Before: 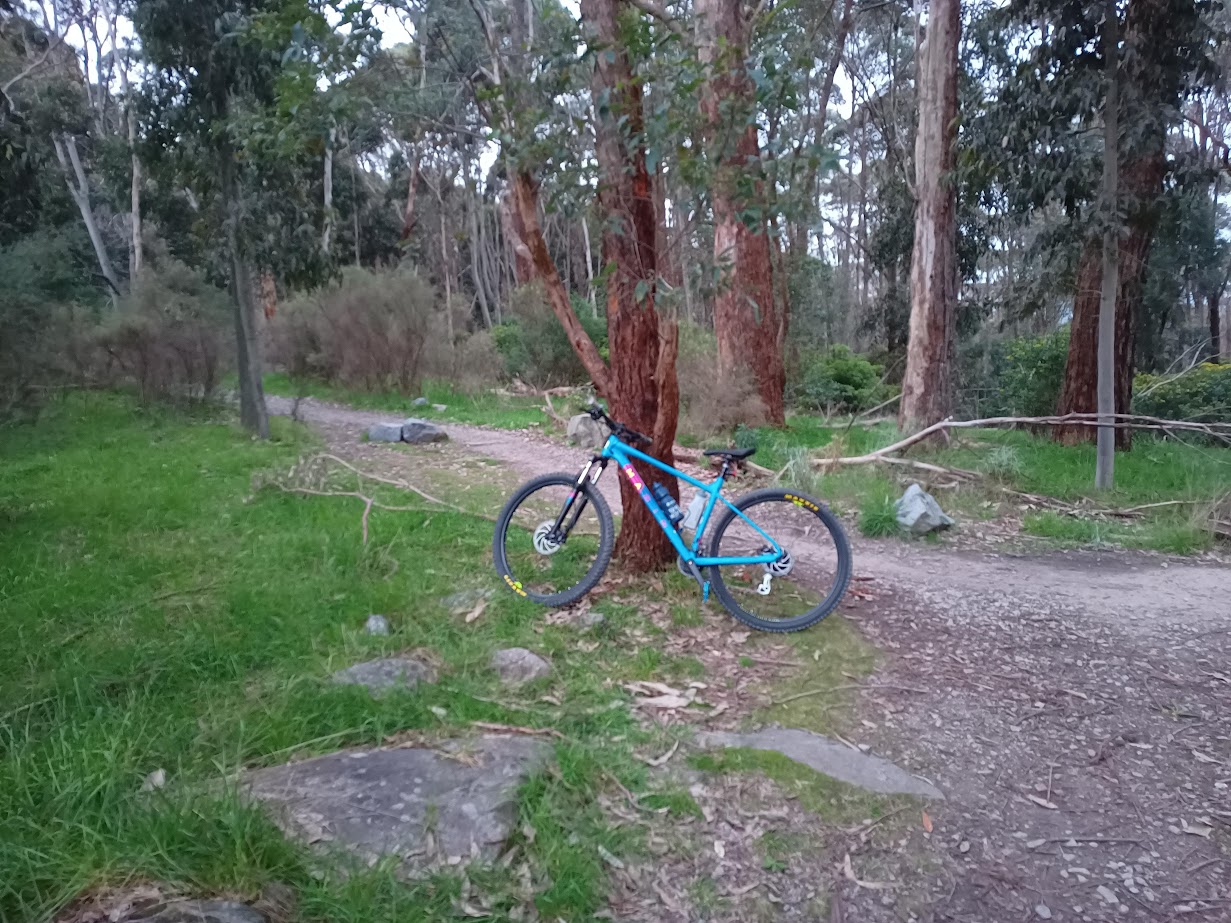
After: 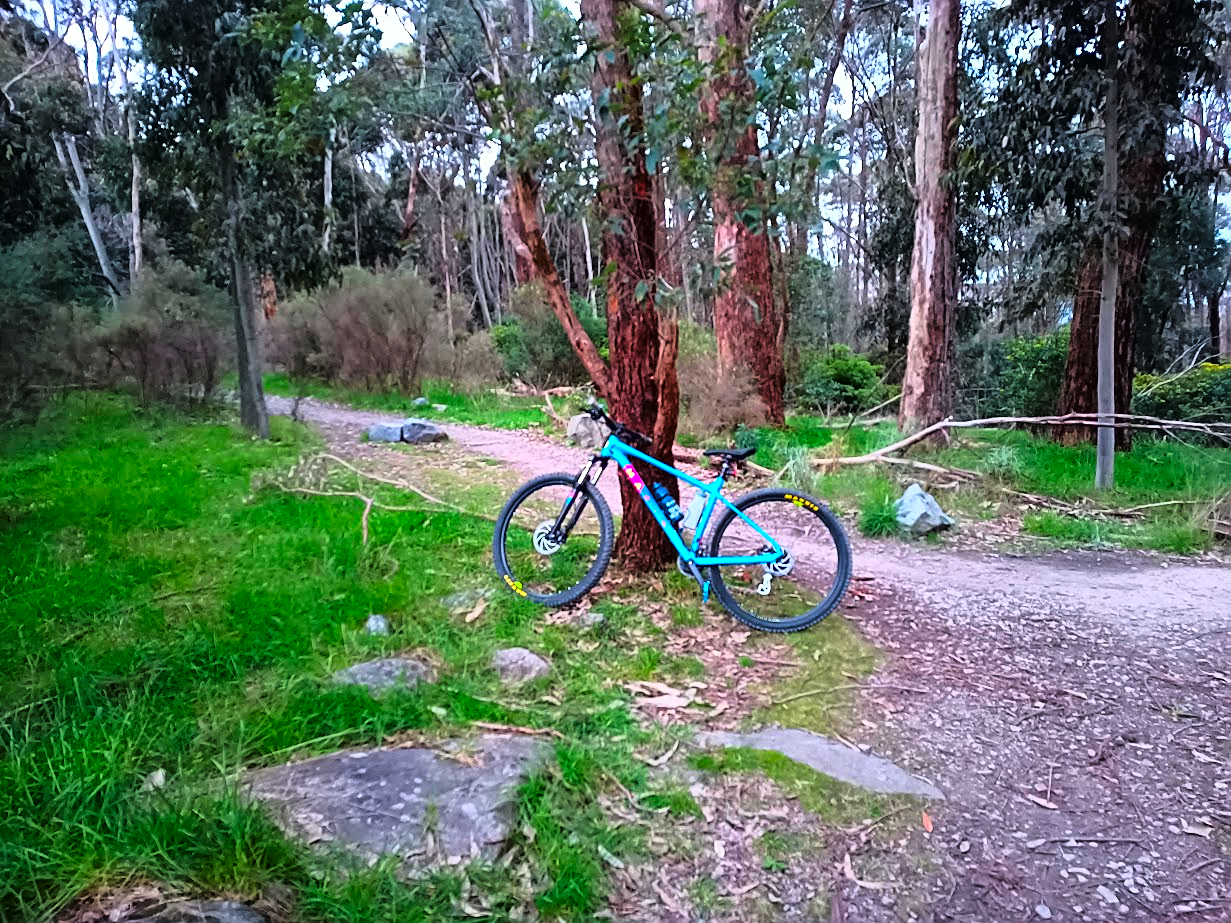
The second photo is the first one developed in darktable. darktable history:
sharpen: on, module defaults
tone curve: curves: ch0 [(0.016, 0.011) (0.094, 0.016) (0.469, 0.508) (0.721, 0.862) (1, 1)], color space Lab, linked channels, preserve colors none
color correction: highlights b* 0.048, saturation 1.83
